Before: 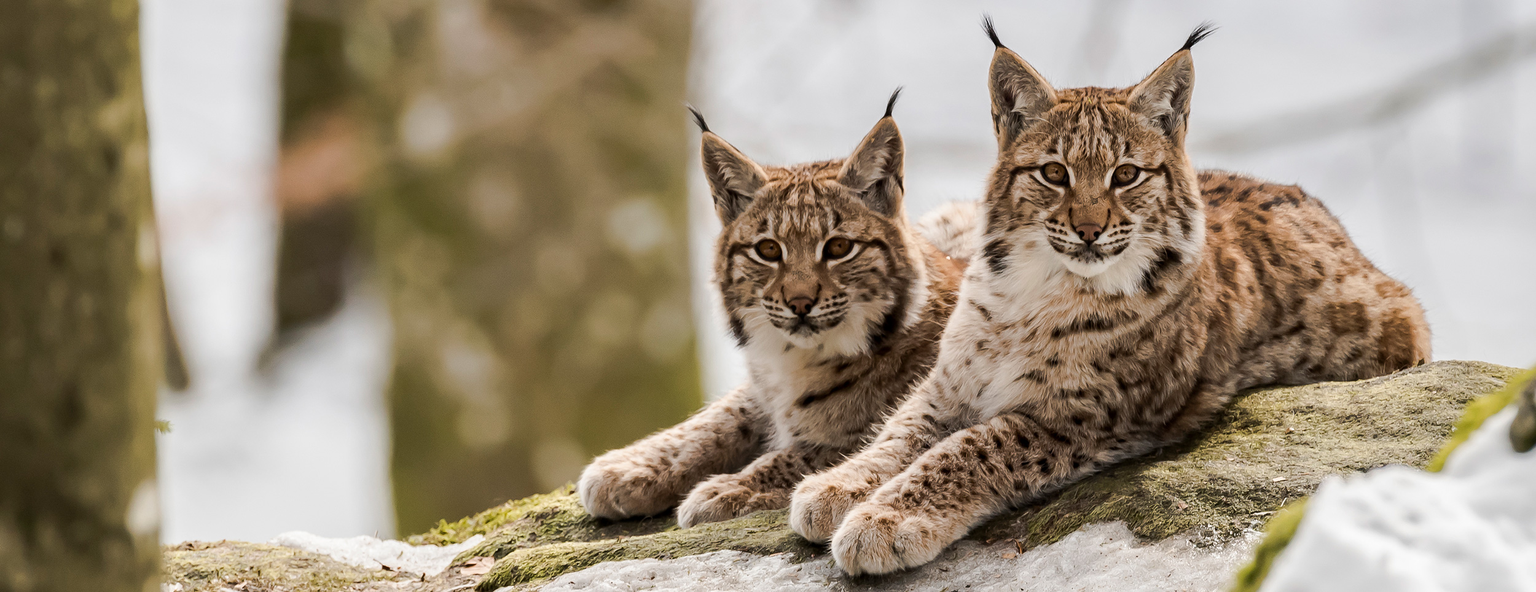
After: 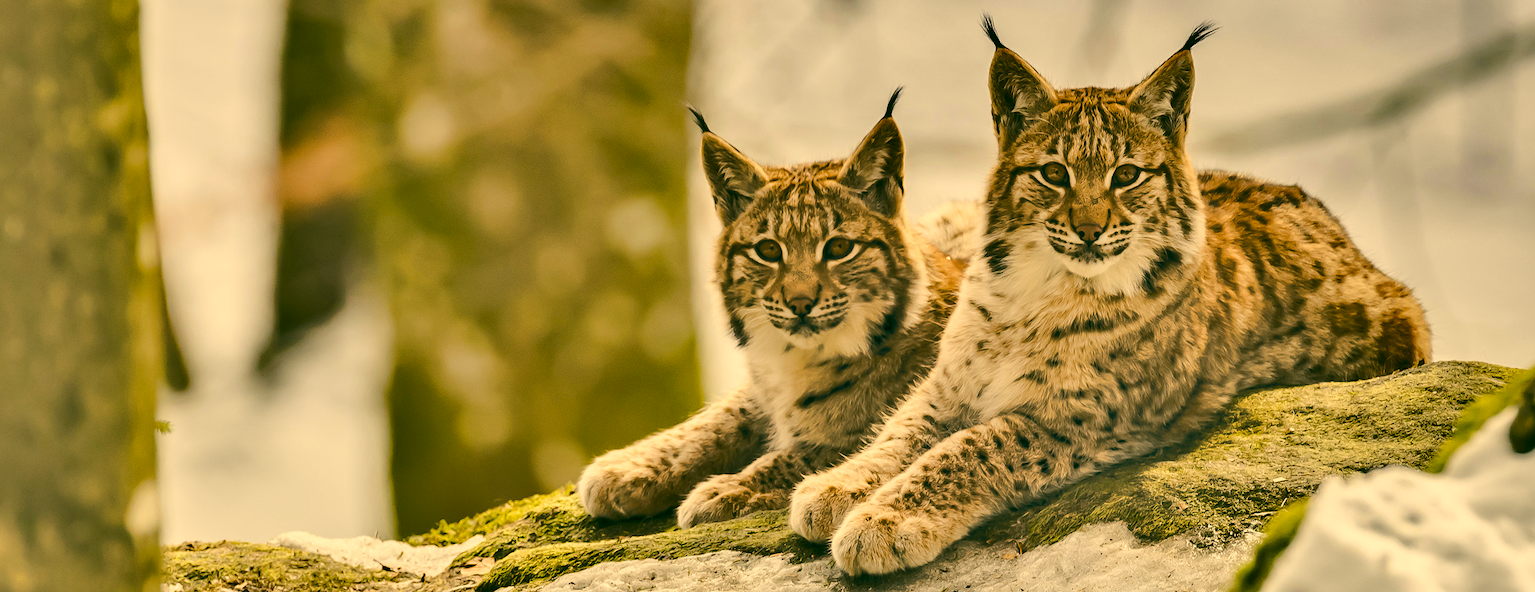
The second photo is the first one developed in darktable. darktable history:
shadows and highlights: shadows 20.91, highlights -82.73, soften with gaussian
rgb levels: mode RGB, independent channels, levels [[0, 0.474, 1], [0, 0.5, 1], [0, 0.5, 1]]
color correction: highlights a* 5.62, highlights b* 33.57, shadows a* -25.86, shadows b* 4.02
contrast brightness saturation: brightness 1
